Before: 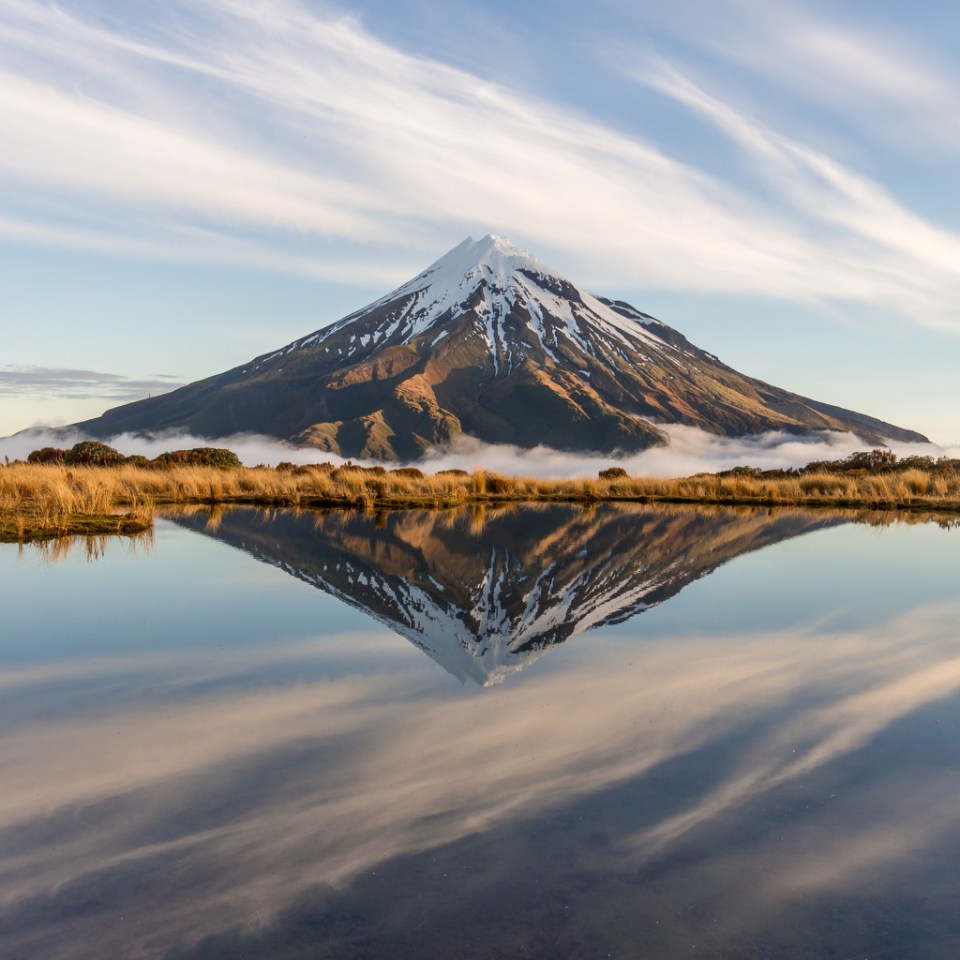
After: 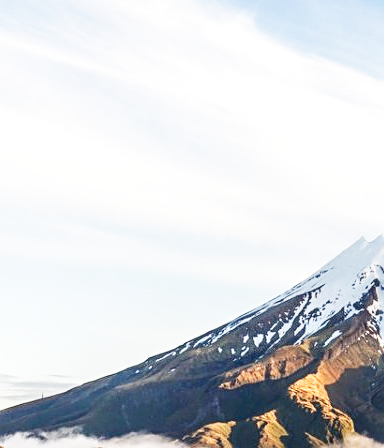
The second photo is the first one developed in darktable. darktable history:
local contrast: detail 130%
crop and rotate: left 11.232%, top 0.047%, right 48.757%, bottom 53.267%
base curve: curves: ch0 [(0, 0) (0.007, 0.004) (0.027, 0.03) (0.046, 0.07) (0.207, 0.54) (0.442, 0.872) (0.673, 0.972) (1, 1)], preserve colors none
sharpen: on, module defaults
